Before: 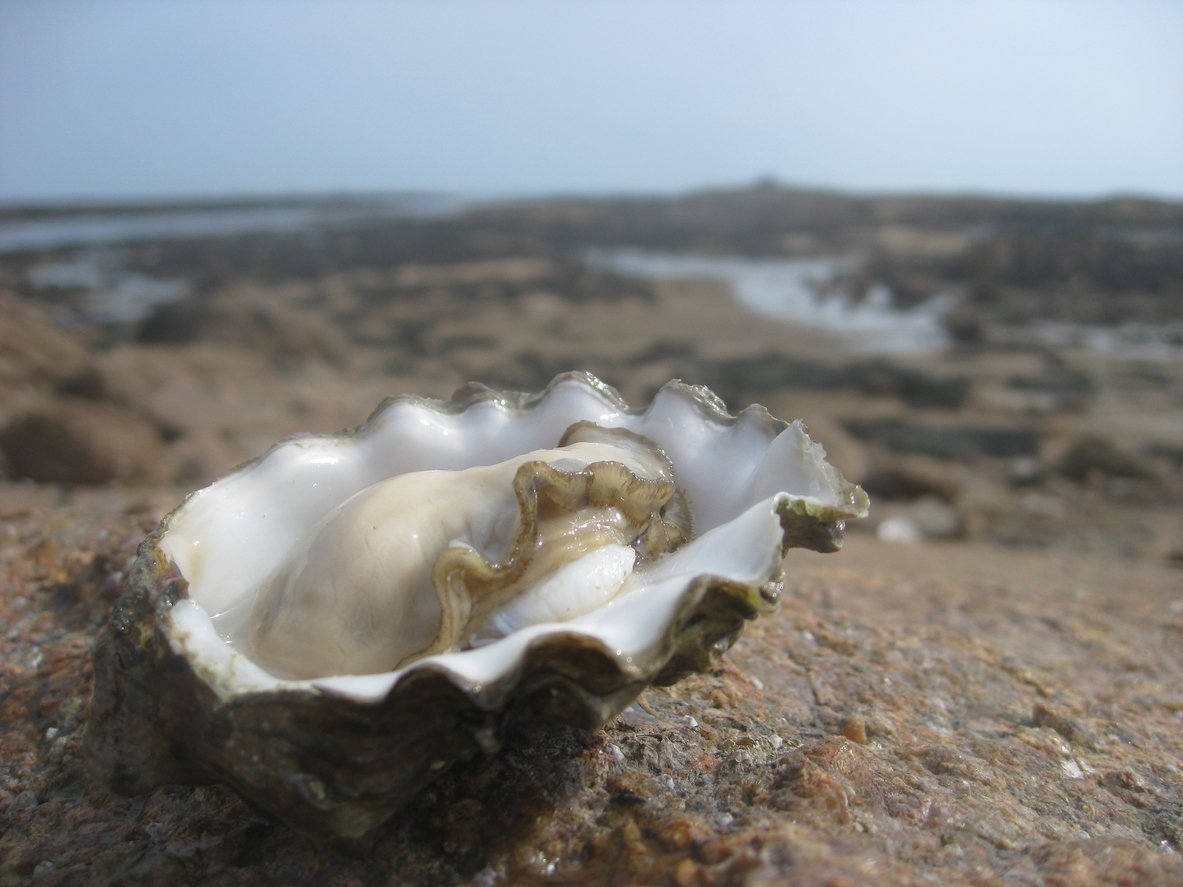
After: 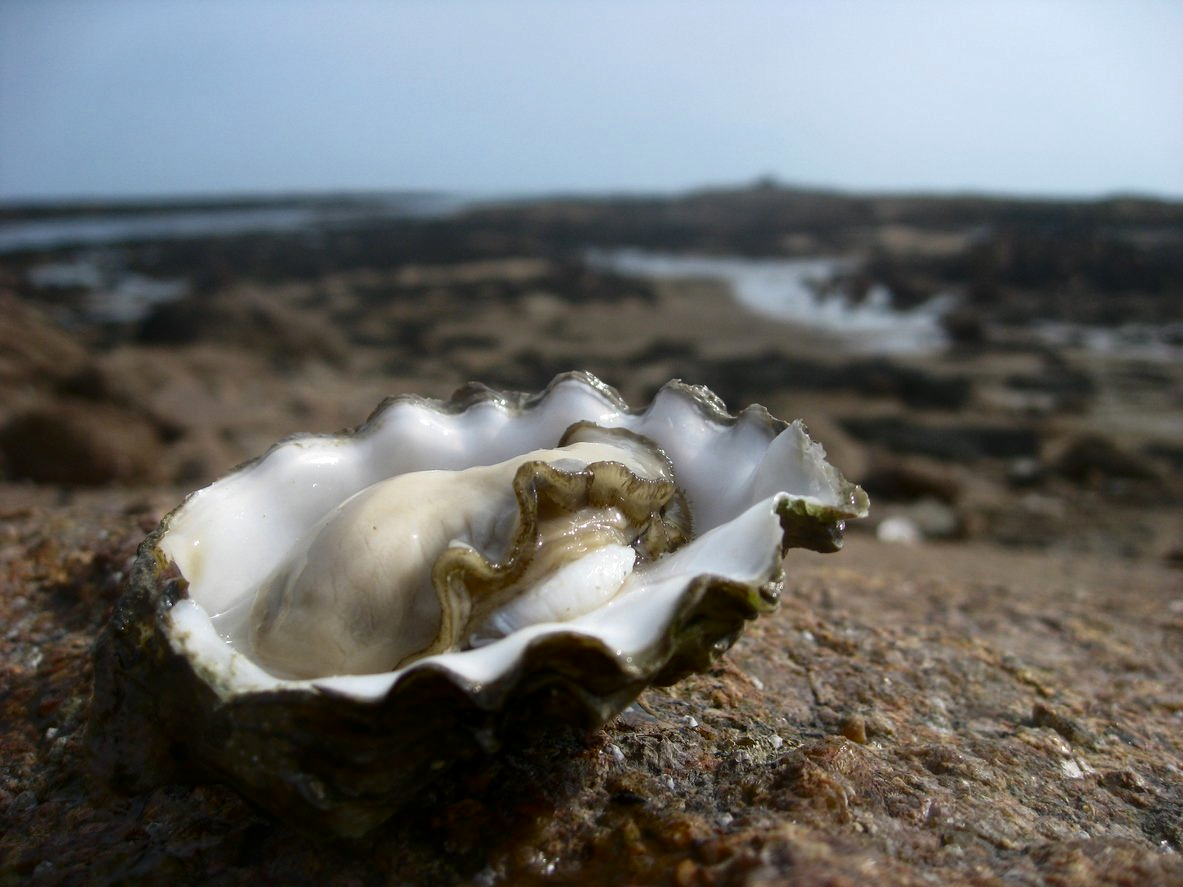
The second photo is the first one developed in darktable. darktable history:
contrast brightness saturation: contrast 0.185, brightness -0.226, saturation 0.116
local contrast: mode bilateral grid, contrast 20, coarseness 50, detail 119%, midtone range 0.2
